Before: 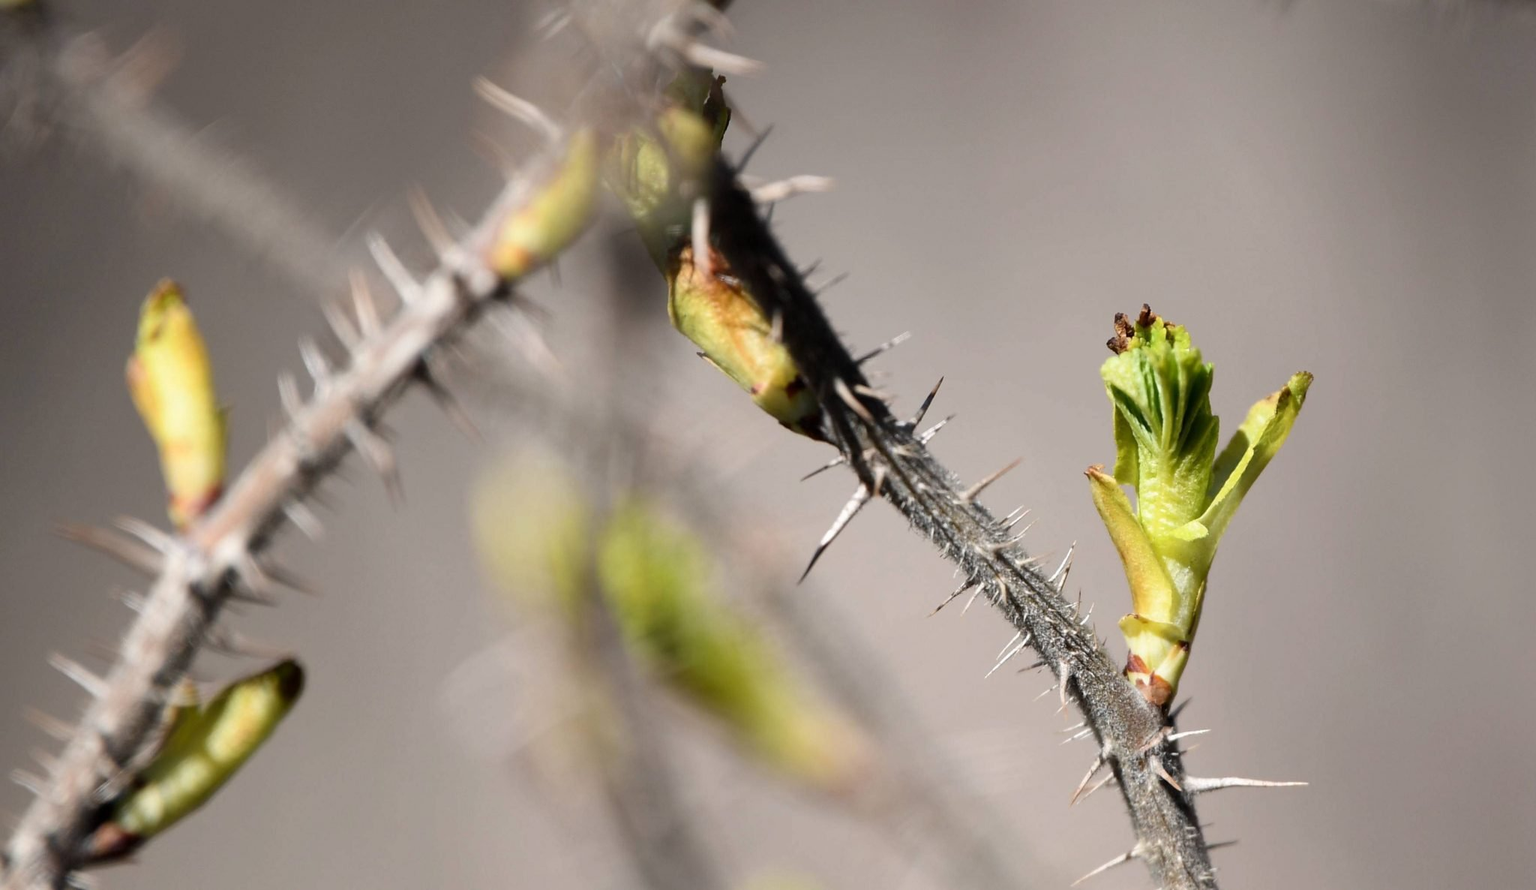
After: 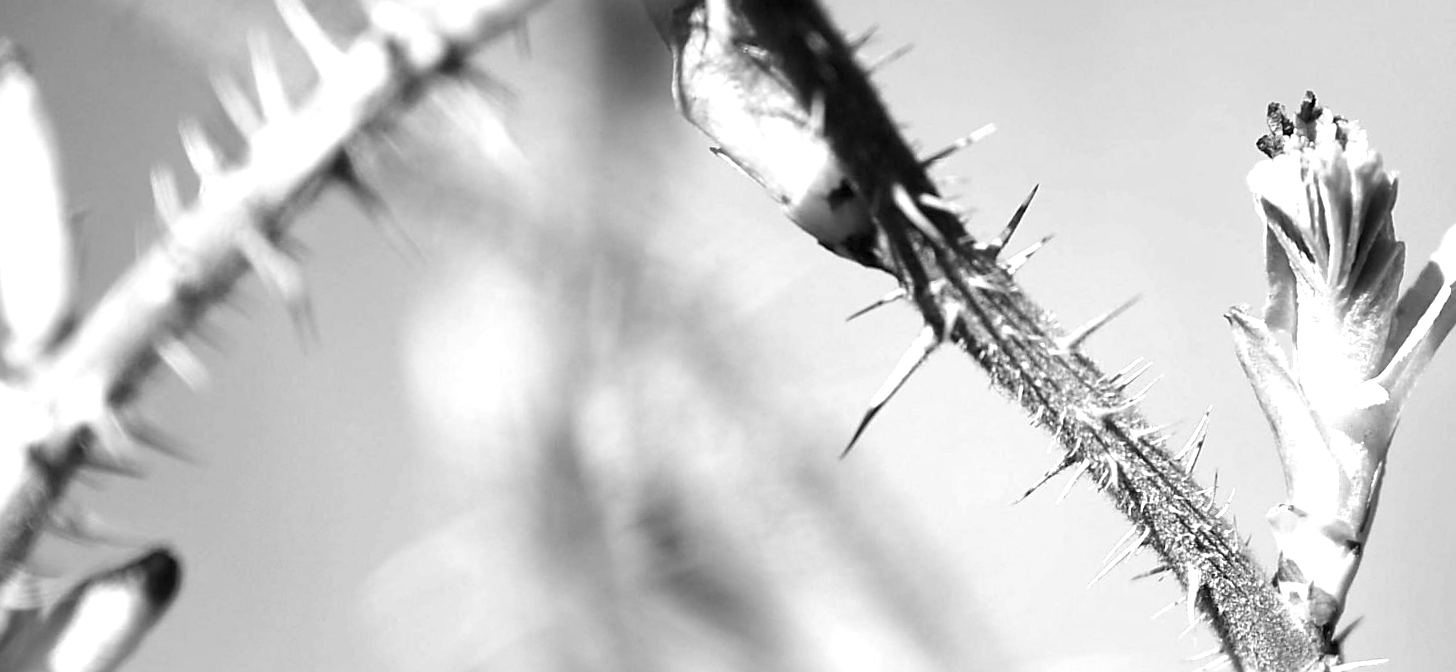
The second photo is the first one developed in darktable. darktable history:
exposure: black level correction 0, exposure 1 EV, compensate exposure bias true, compensate highlight preservation false
crop: left 11.123%, top 27.61%, right 18.3%, bottom 17.034%
monochrome: a -35.87, b 49.73, size 1.7
sharpen: on, module defaults
rotate and perspective: rotation 0.8°, automatic cropping off
